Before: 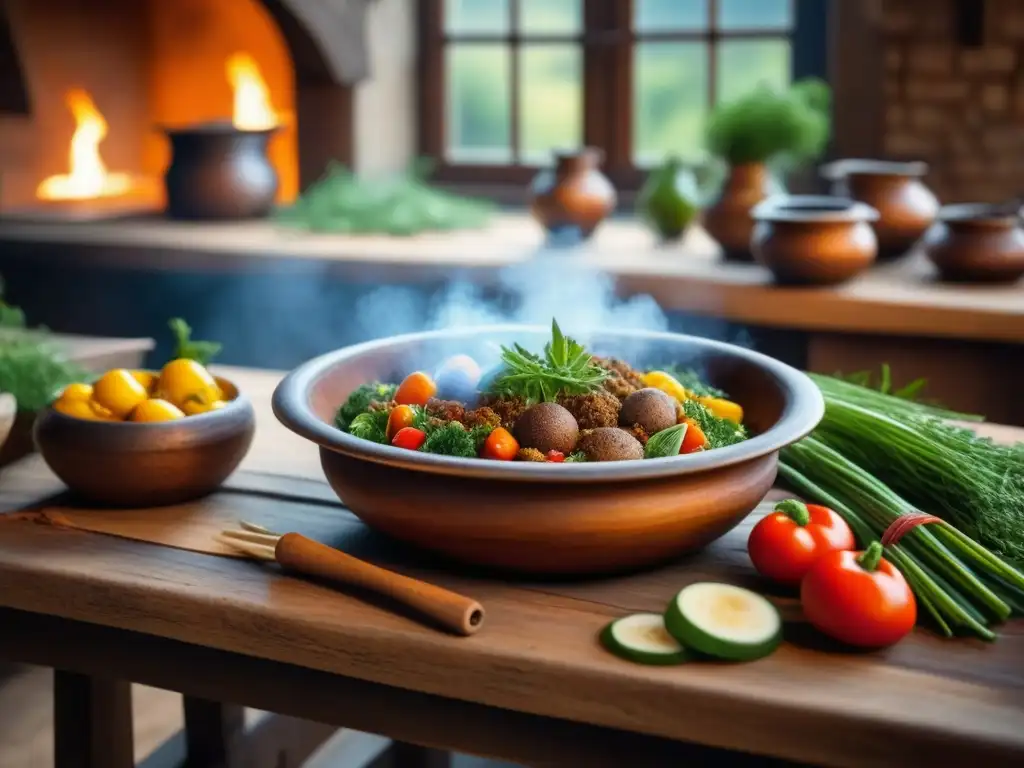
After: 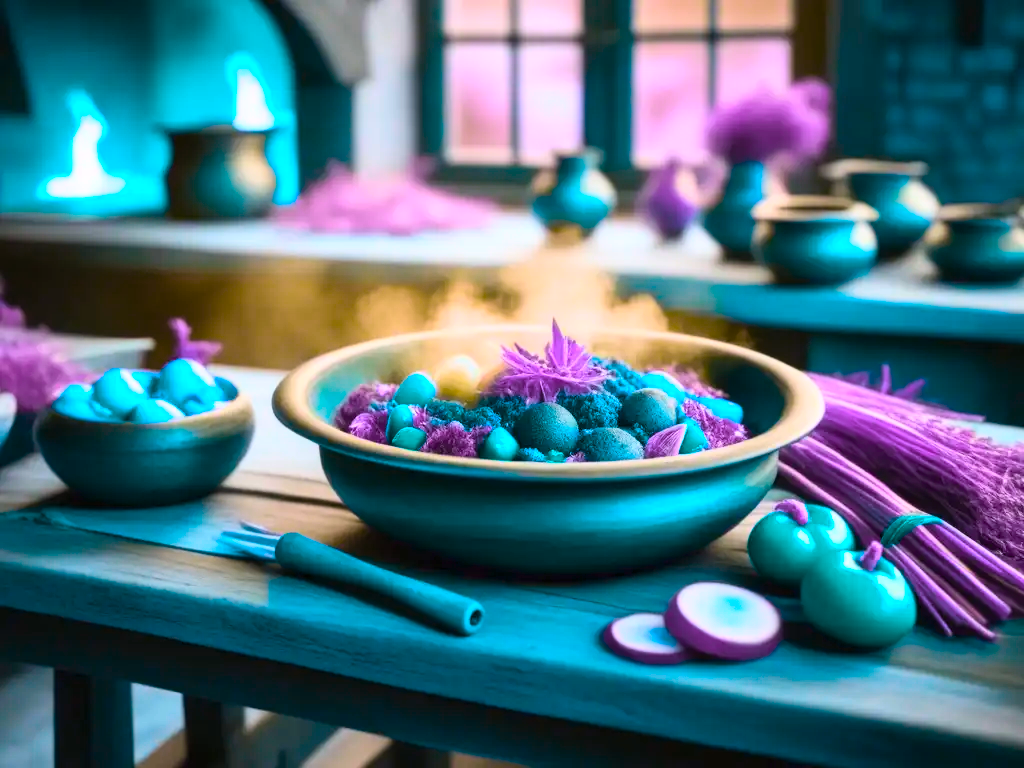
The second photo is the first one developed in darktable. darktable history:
color balance rgb: hue shift 180°, global vibrance 50%, contrast 0.32%
contrast brightness saturation: contrast 0.2, brightness 0.16, saturation 0.22
